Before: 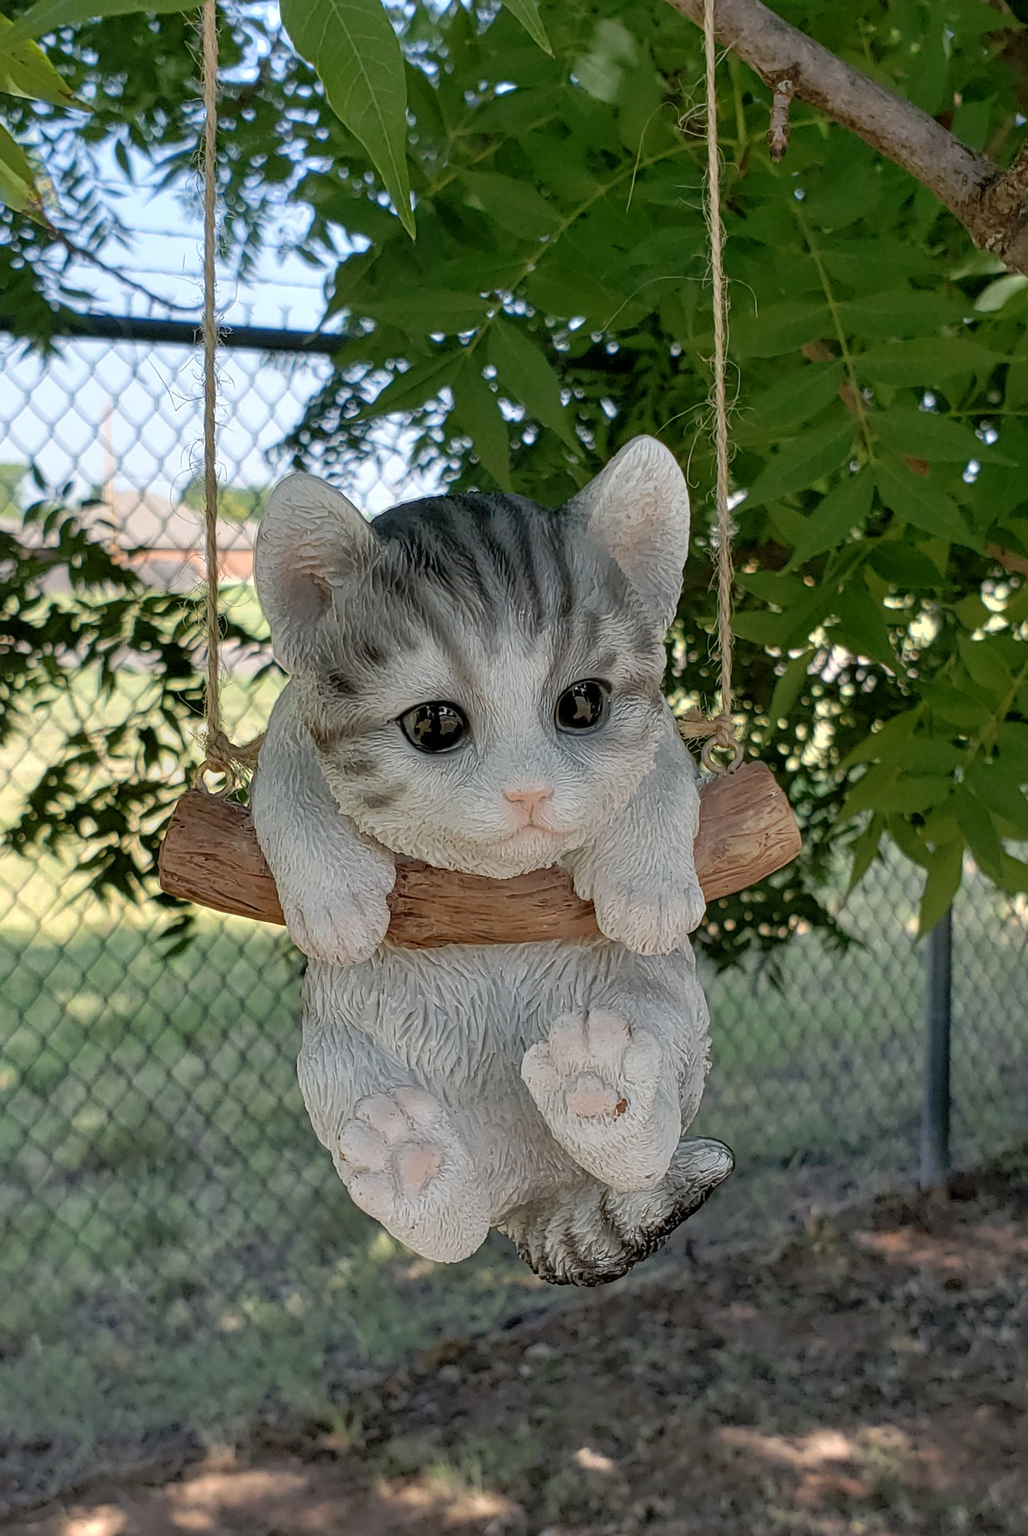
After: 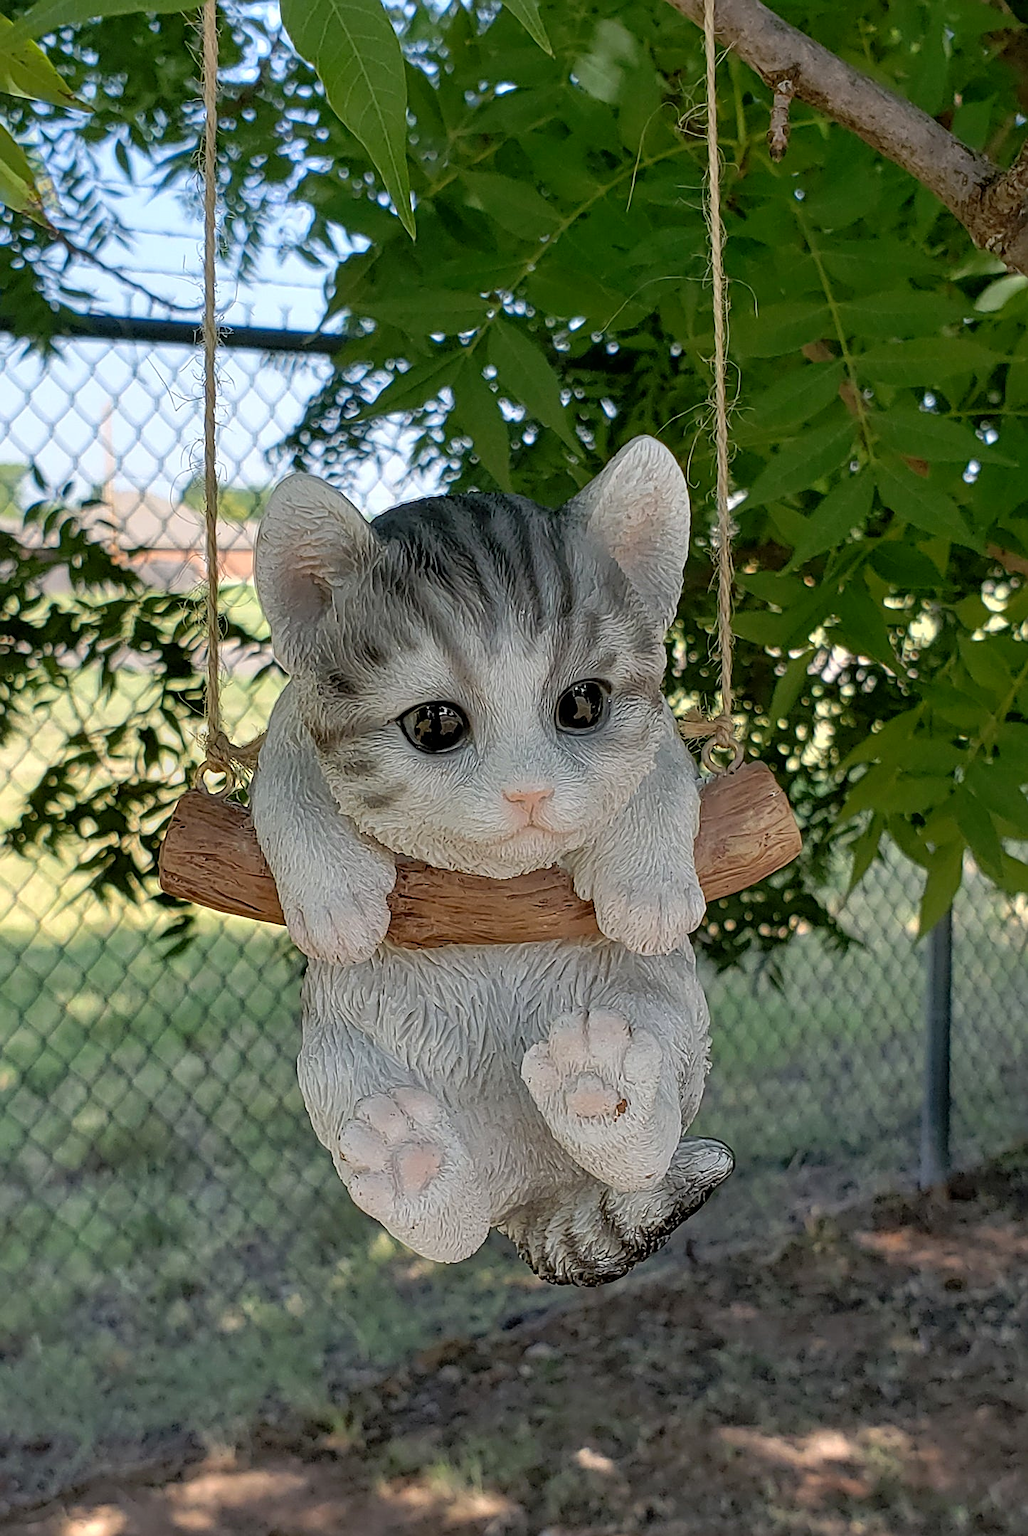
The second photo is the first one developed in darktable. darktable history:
color contrast: green-magenta contrast 1.1, blue-yellow contrast 1.1, unbound 0
sharpen: on, module defaults
white balance: emerald 1
